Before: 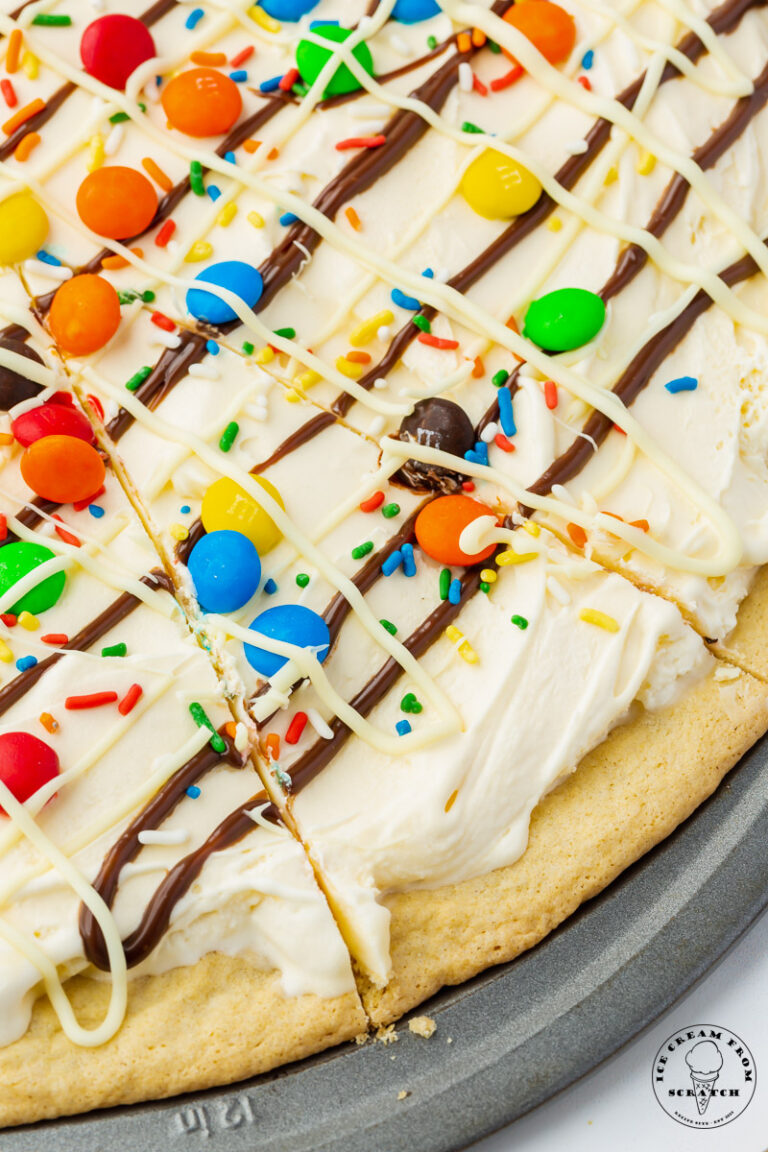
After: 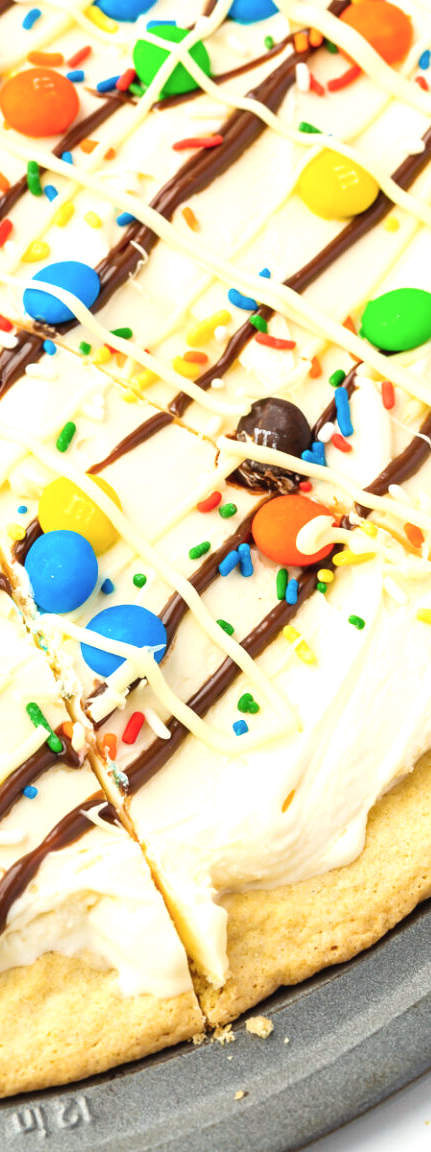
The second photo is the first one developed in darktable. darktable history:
crop: left 21.273%, right 22.57%
exposure: black level correction -0.002, exposure 0.534 EV, compensate exposure bias true, compensate highlight preservation false
color calibration: x 0.341, y 0.354, temperature 5208.73 K, gamut compression 1.66
